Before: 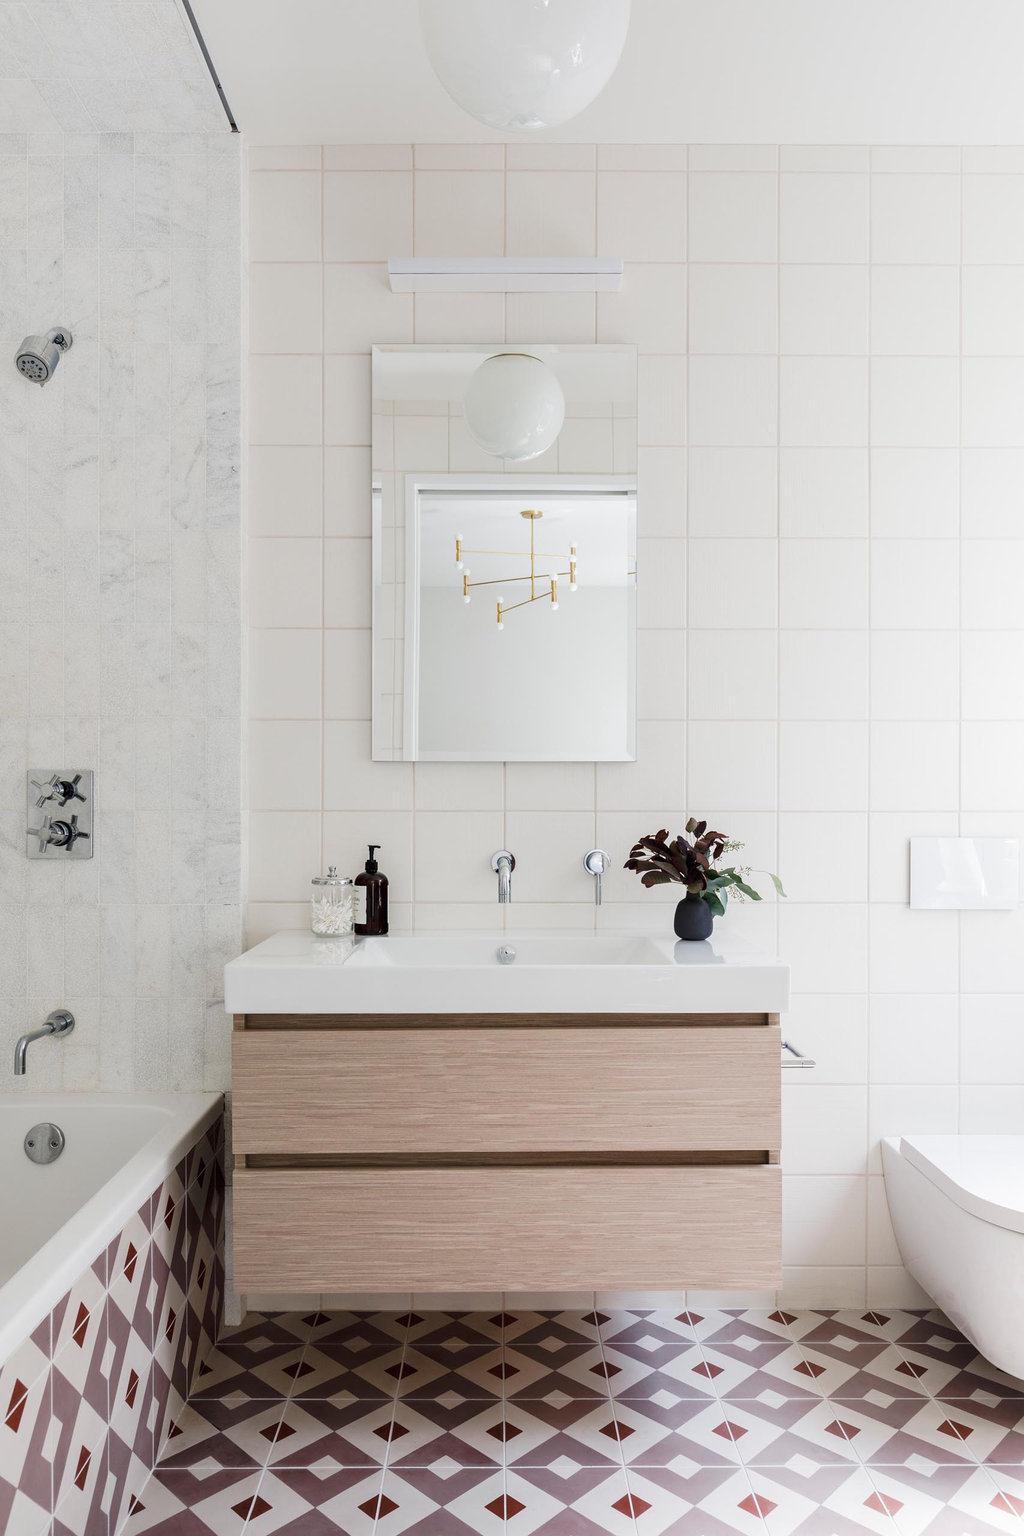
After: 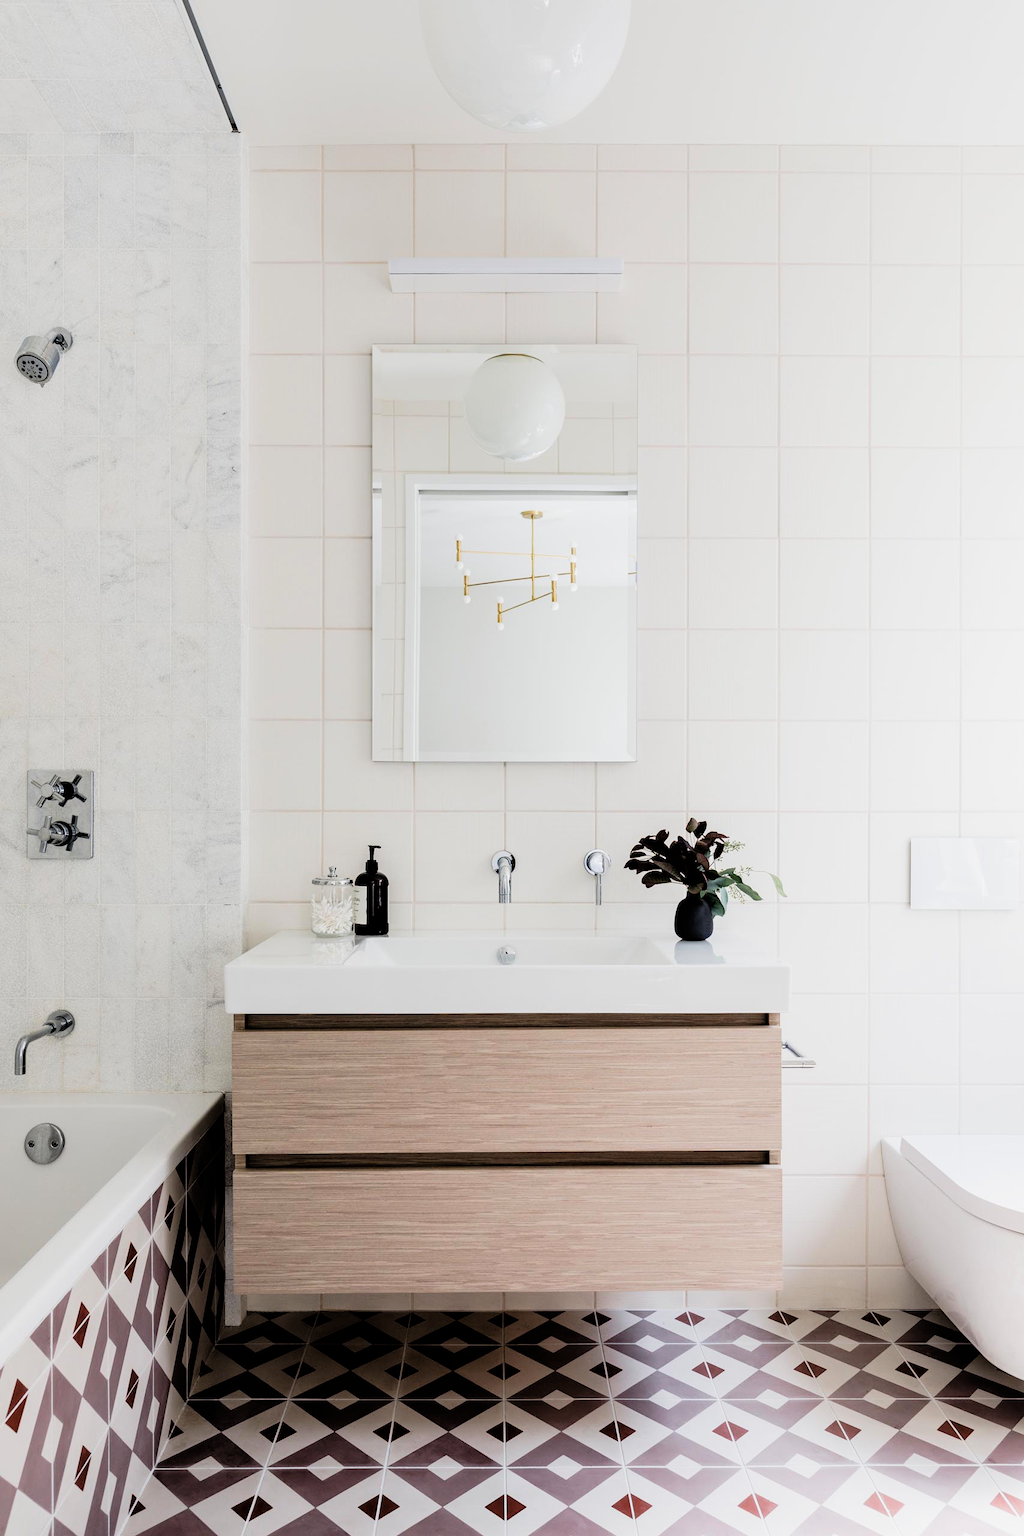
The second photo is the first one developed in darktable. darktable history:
color correction: saturation 1.11
white balance: emerald 1
filmic rgb: black relative exposure -4 EV, white relative exposure 3 EV, hardness 3.02, contrast 1.4
